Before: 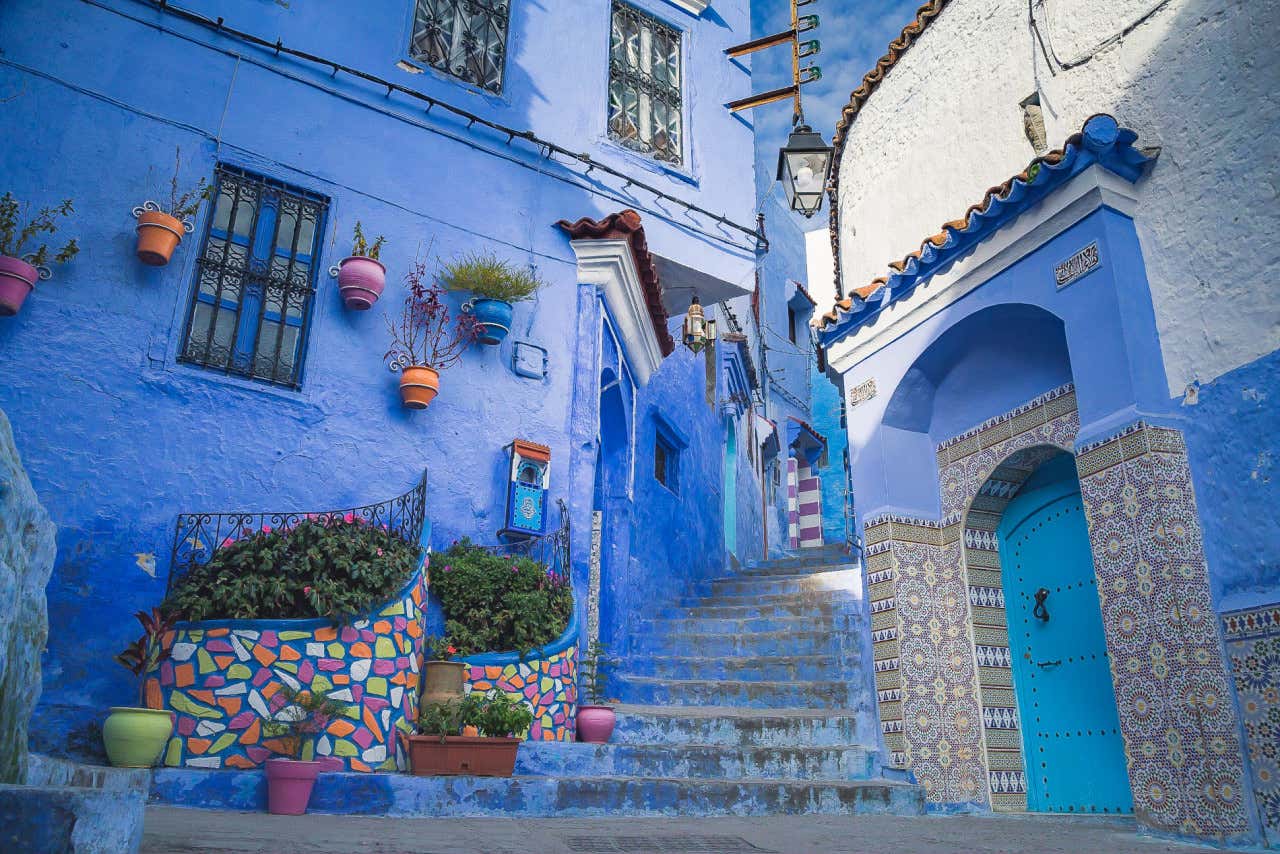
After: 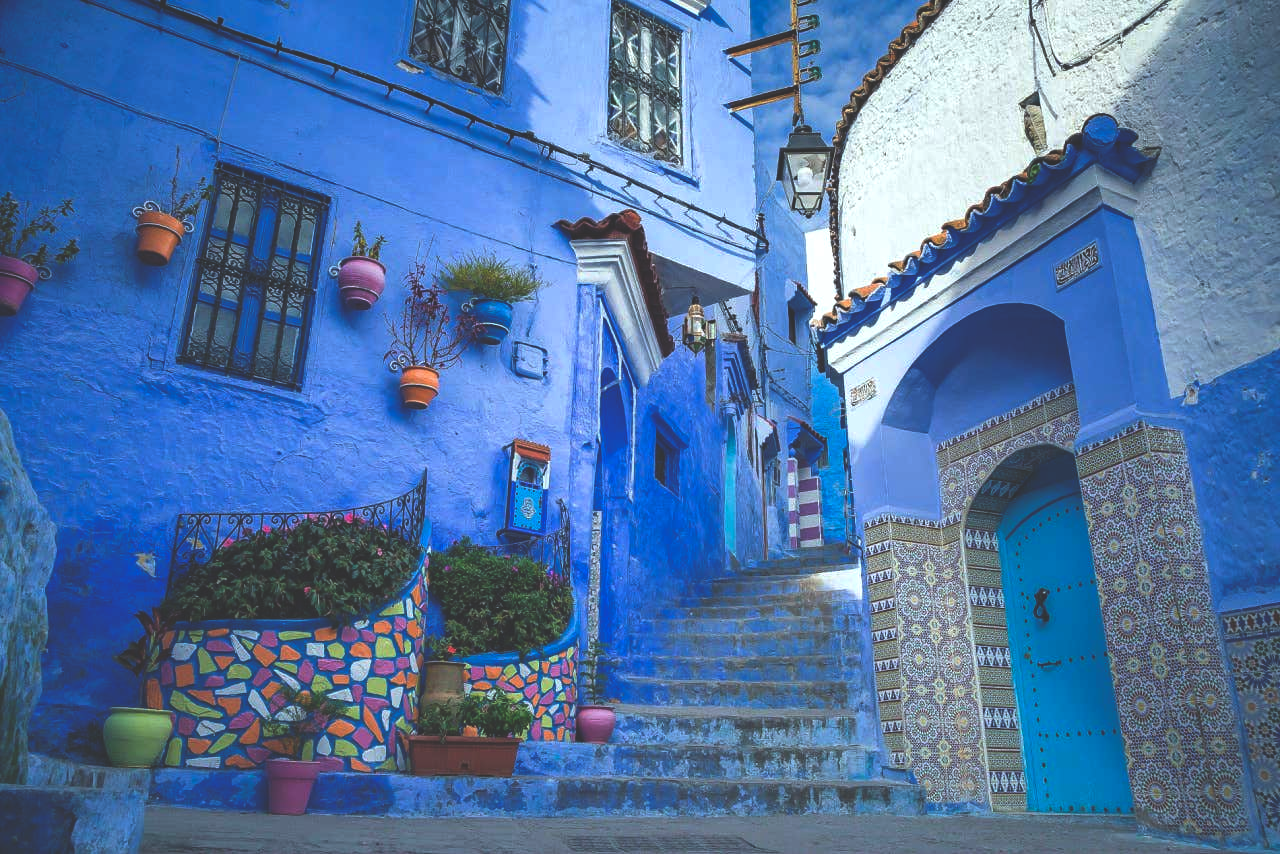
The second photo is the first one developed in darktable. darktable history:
color calibration: illuminant Planckian (black body), adaptation linear Bradford (ICC v4), x 0.361, y 0.366, temperature 4511.61 K, saturation algorithm version 1 (2020)
exposure: exposure 0.2 EV, compensate highlight preservation false
rgb curve: curves: ch0 [(0, 0.186) (0.314, 0.284) (0.775, 0.708) (1, 1)], compensate middle gray true, preserve colors none
